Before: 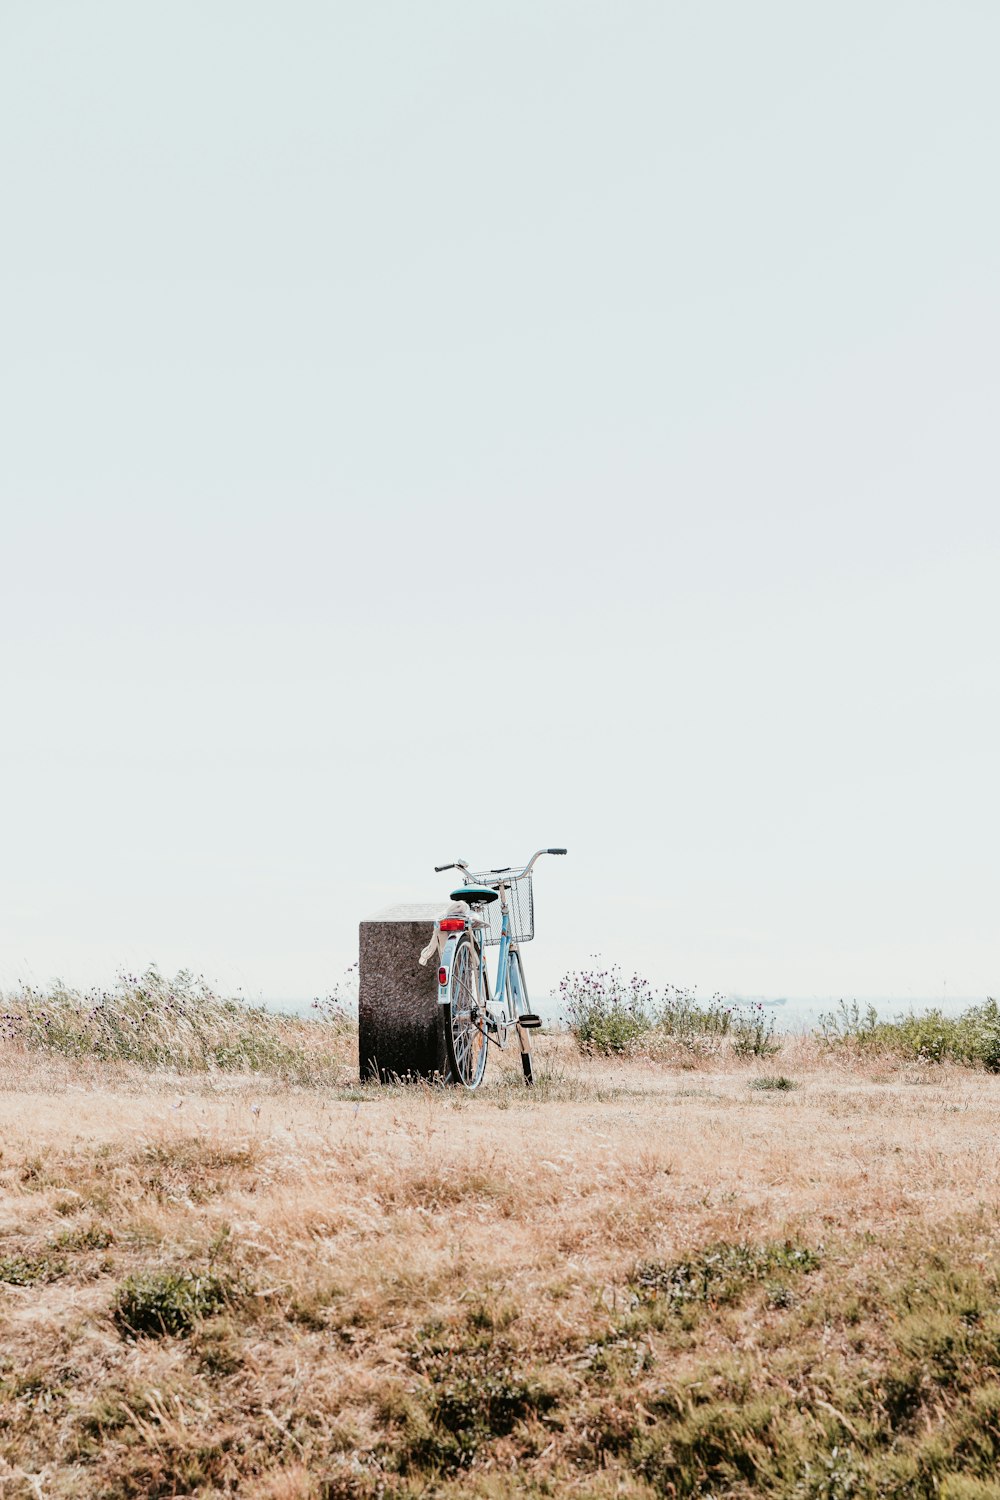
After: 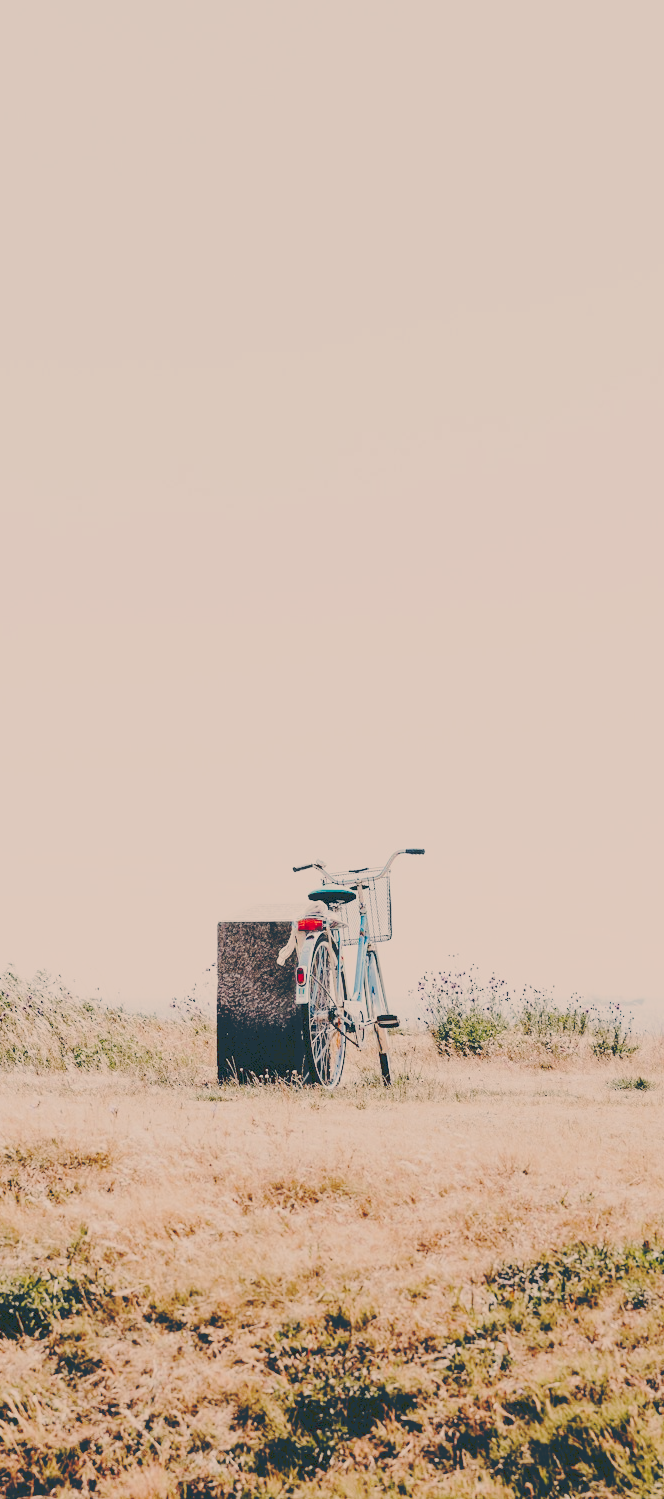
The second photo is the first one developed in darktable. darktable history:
color correction: highlights a* 10.28, highlights b* 14.55, shadows a* -9.9, shadows b* -15.12
crop and rotate: left 14.299%, right 19.244%
tone equalizer: edges refinement/feathering 500, mask exposure compensation -1.57 EV, preserve details no
filmic rgb: black relative exposure -7.65 EV, white relative exposure 4.56 EV, hardness 3.61, contrast 0.997
tone curve: curves: ch0 [(0, 0) (0.003, 0.198) (0.011, 0.198) (0.025, 0.198) (0.044, 0.198) (0.069, 0.201) (0.1, 0.202) (0.136, 0.207) (0.177, 0.212) (0.224, 0.222) (0.277, 0.27) (0.335, 0.332) (0.399, 0.422) (0.468, 0.542) (0.543, 0.626) (0.623, 0.698) (0.709, 0.764) (0.801, 0.82) (0.898, 0.863) (1, 1)], preserve colors none
